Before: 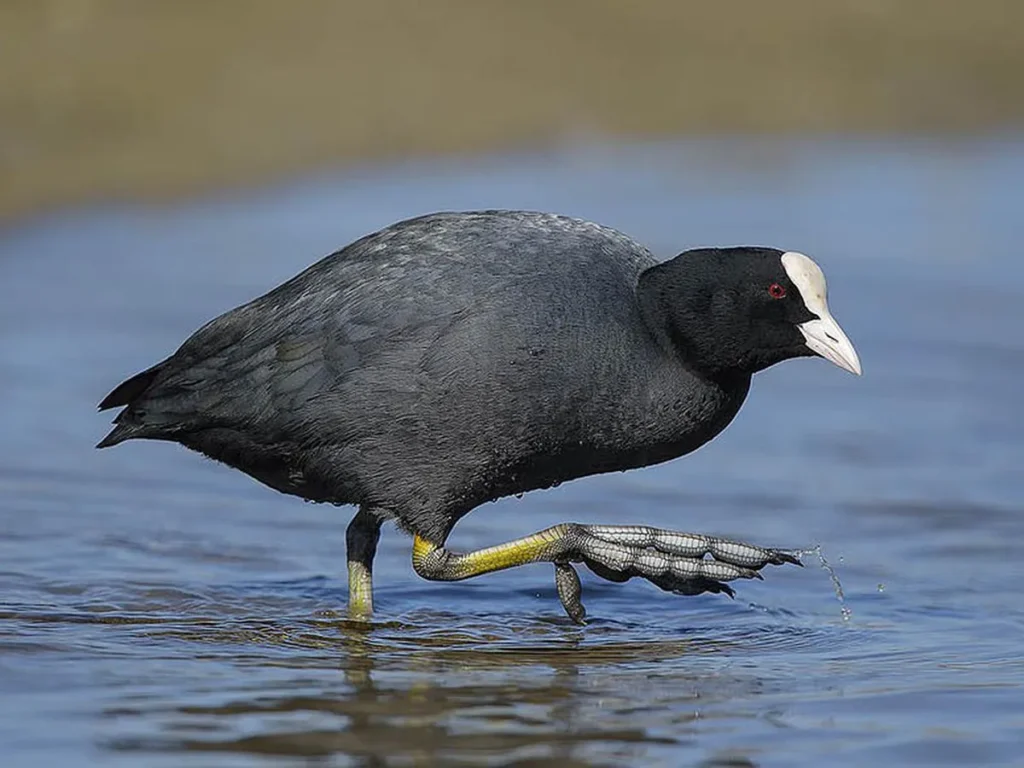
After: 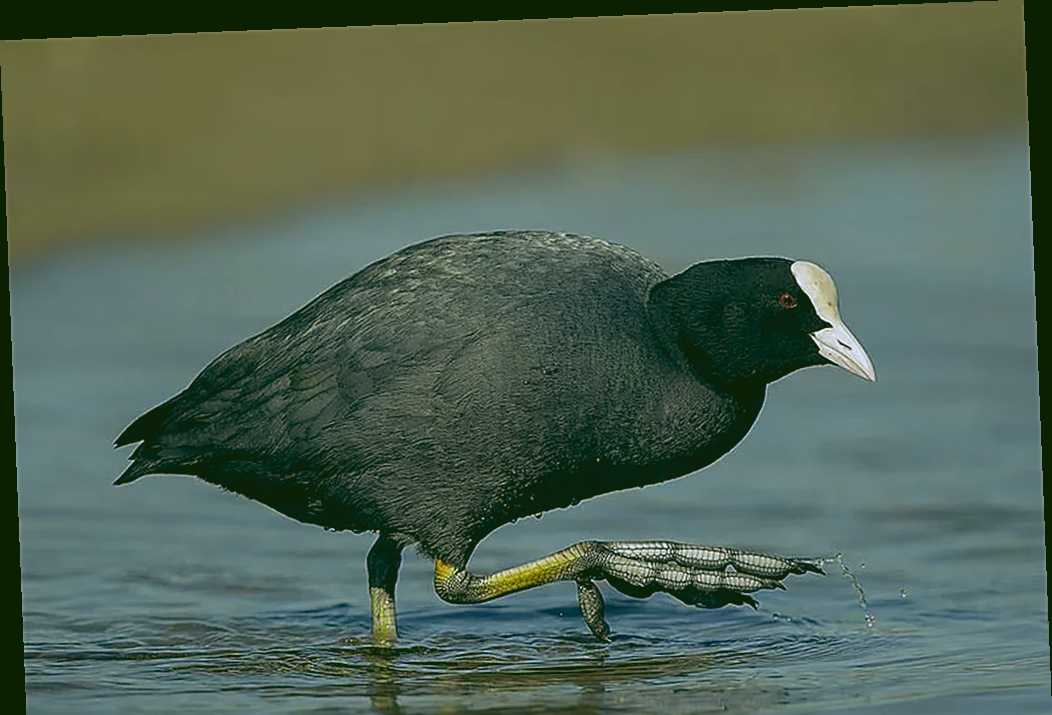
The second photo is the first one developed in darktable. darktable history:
crop and rotate: top 0%, bottom 11.49%
sharpen: on, module defaults
rotate and perspective: rotation -2.29°, automatic cropping off
rgb curve: curves: ch0 [(0.123, 0.061) (0.995, 0.887)]; ch1 [(0.06, 0.116) (1, 0.906)]; ch2 [(0, 0) (0.824, 0.69) (1, 1)], mode RGB, independent channels, compensate middle gray true
